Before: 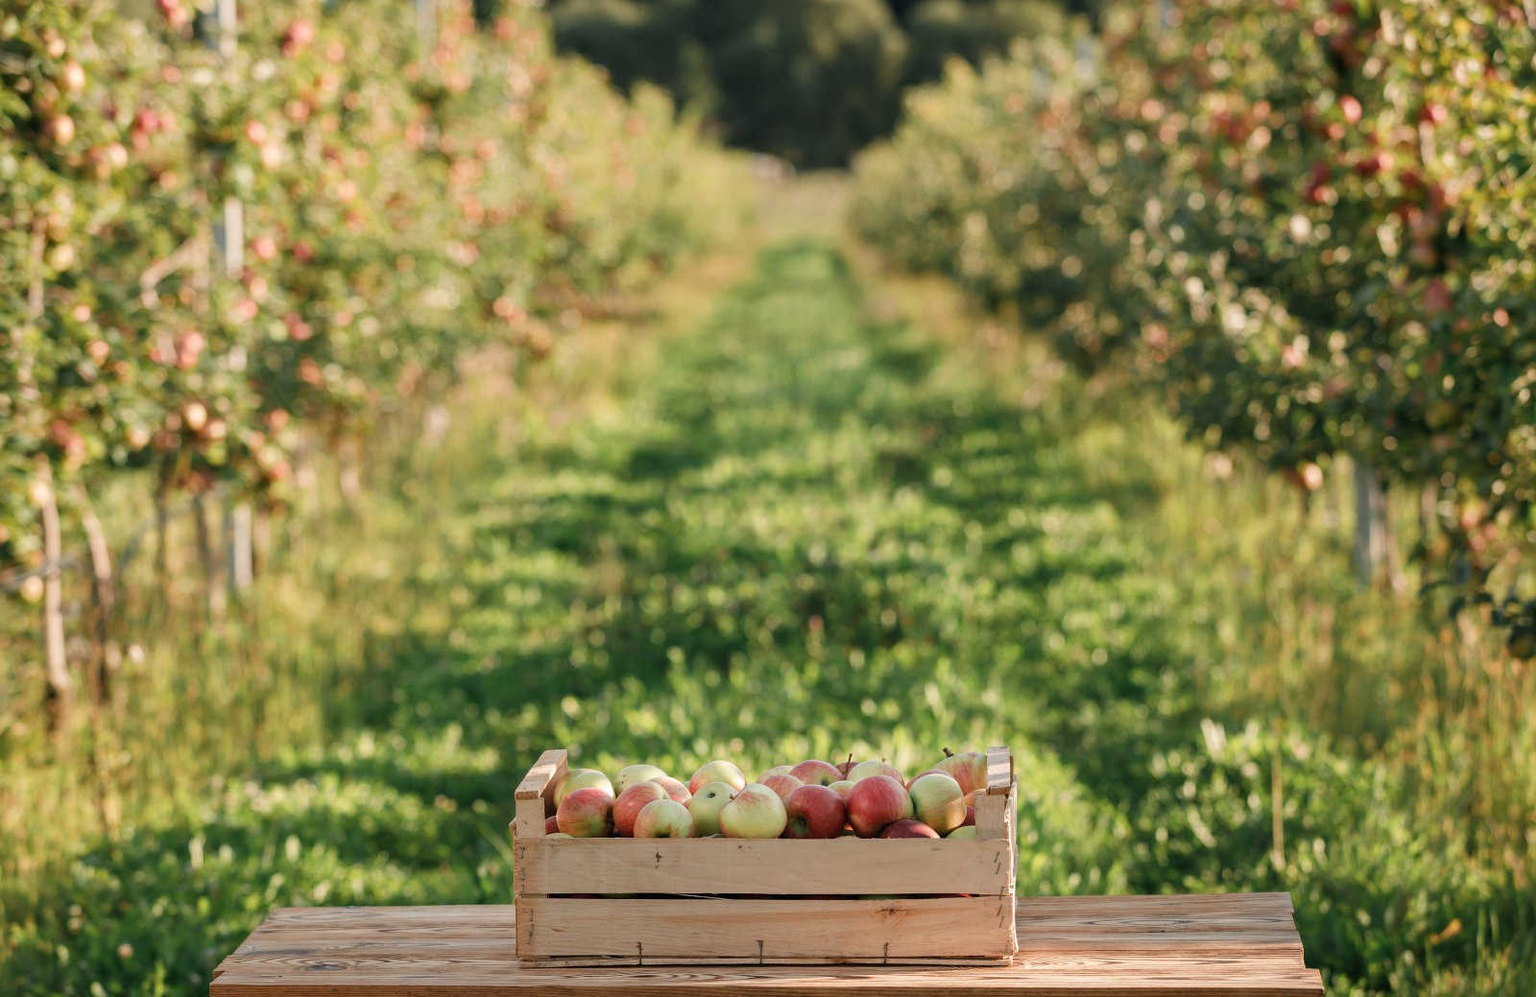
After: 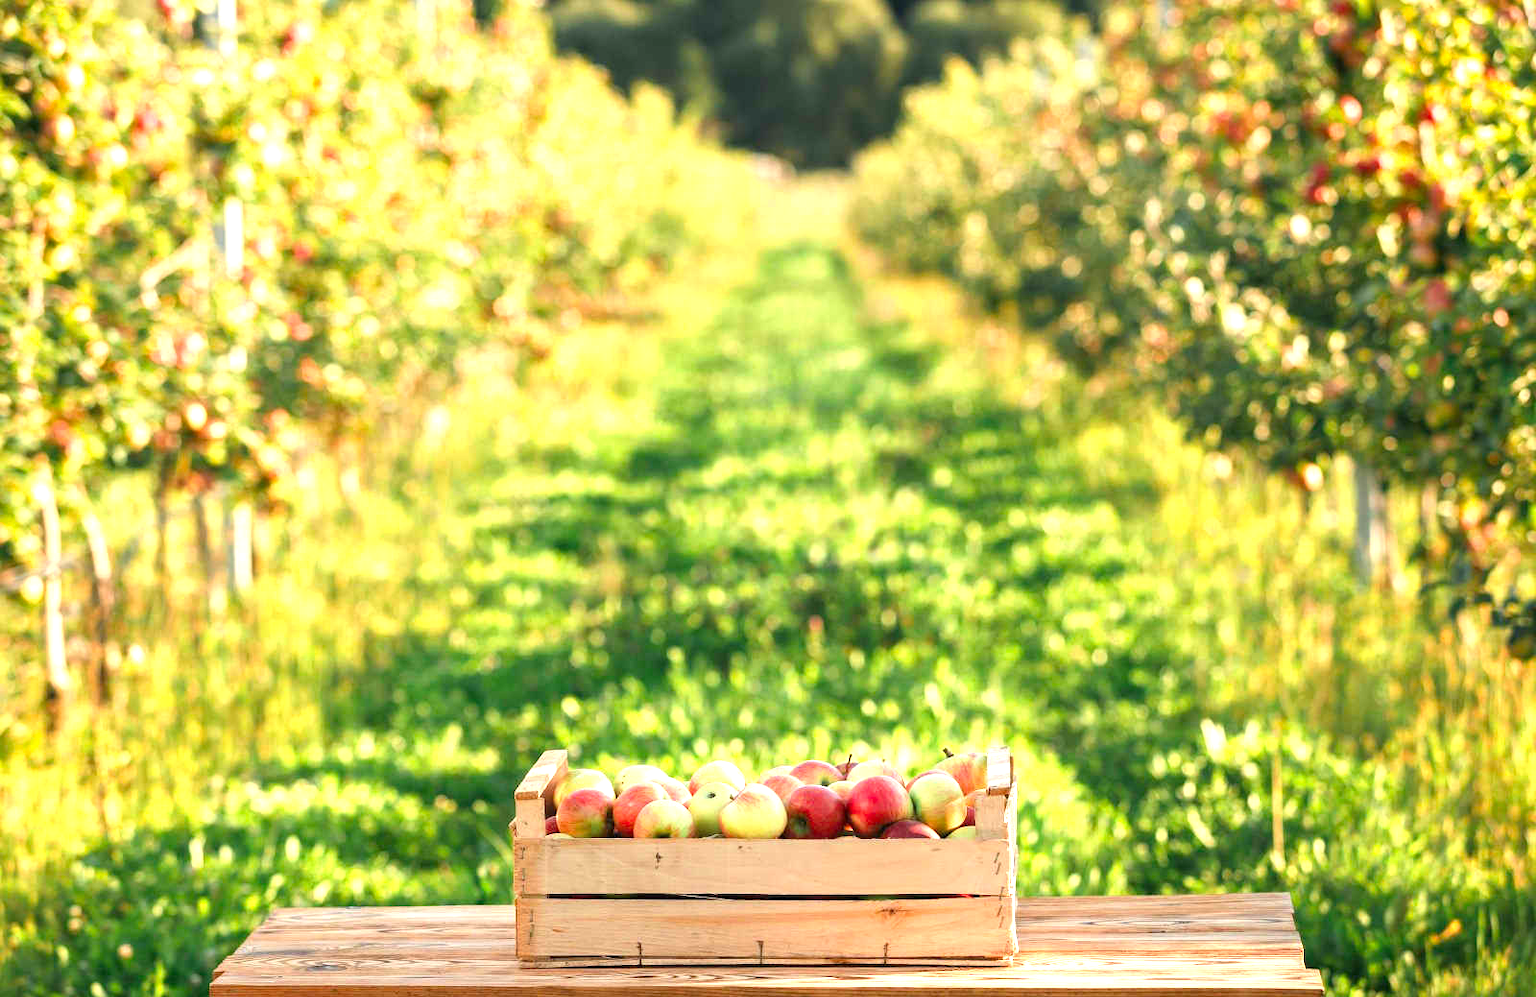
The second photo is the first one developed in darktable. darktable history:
exposure: black level correction 0, exposure 1.2 EV, compensate exposure bias true, compensate highlight preservation false
color zones: curves: ch0 [(0, 0.613) (0.01, 0.613) (0.245, 0.448) (0.498, 0.529) (0.642, 0.665) (0.879, 0.777) (0.99, 0.613)]; ch1 [(0, 0) (0.143, 0) (0.286, 0) (0.429, 0) (0.571, 0) (0.714, 0) (0.857, 0)], mix -131.09%
